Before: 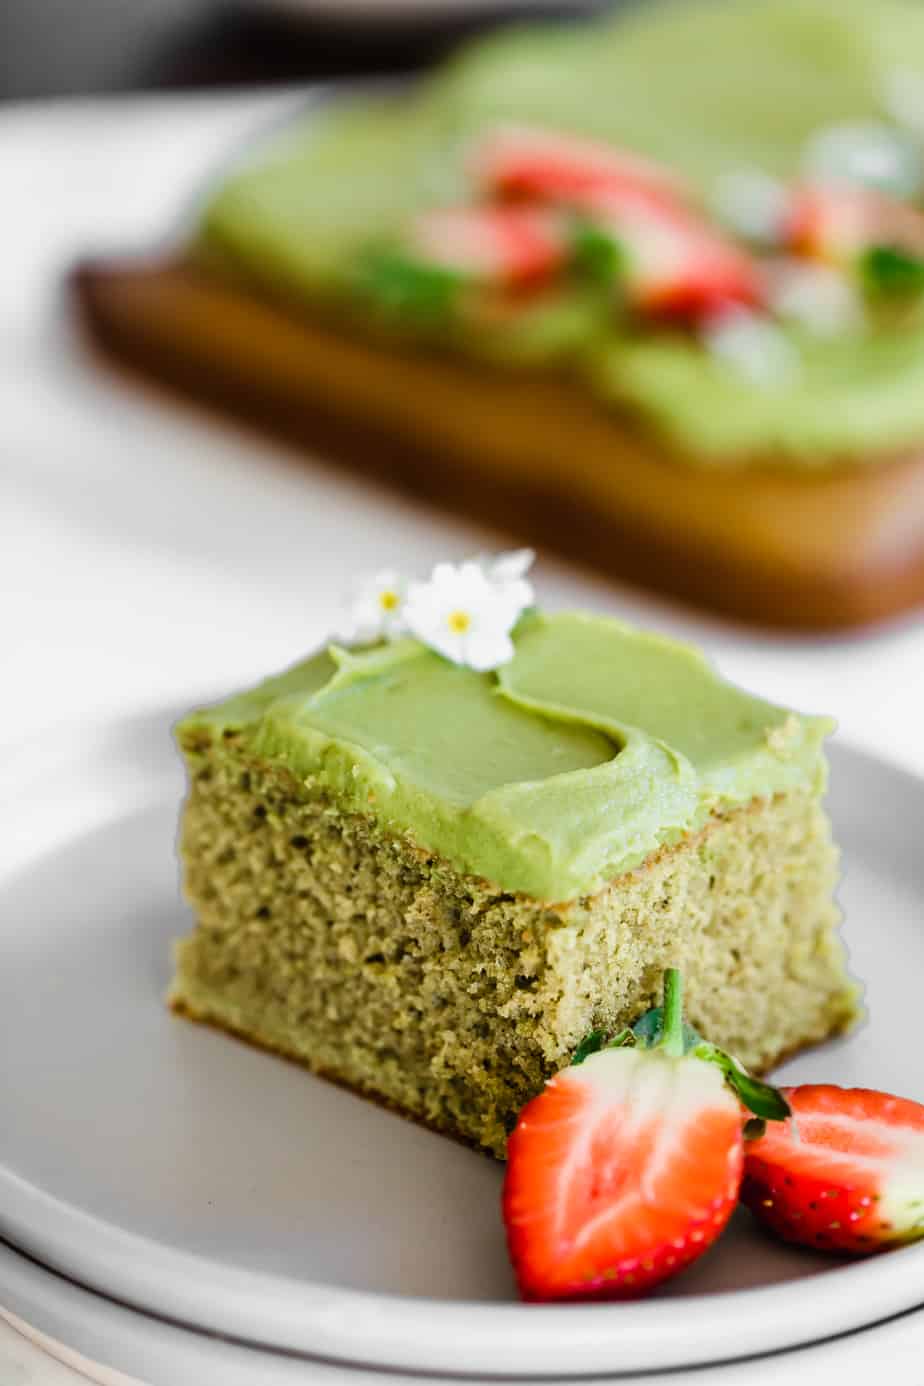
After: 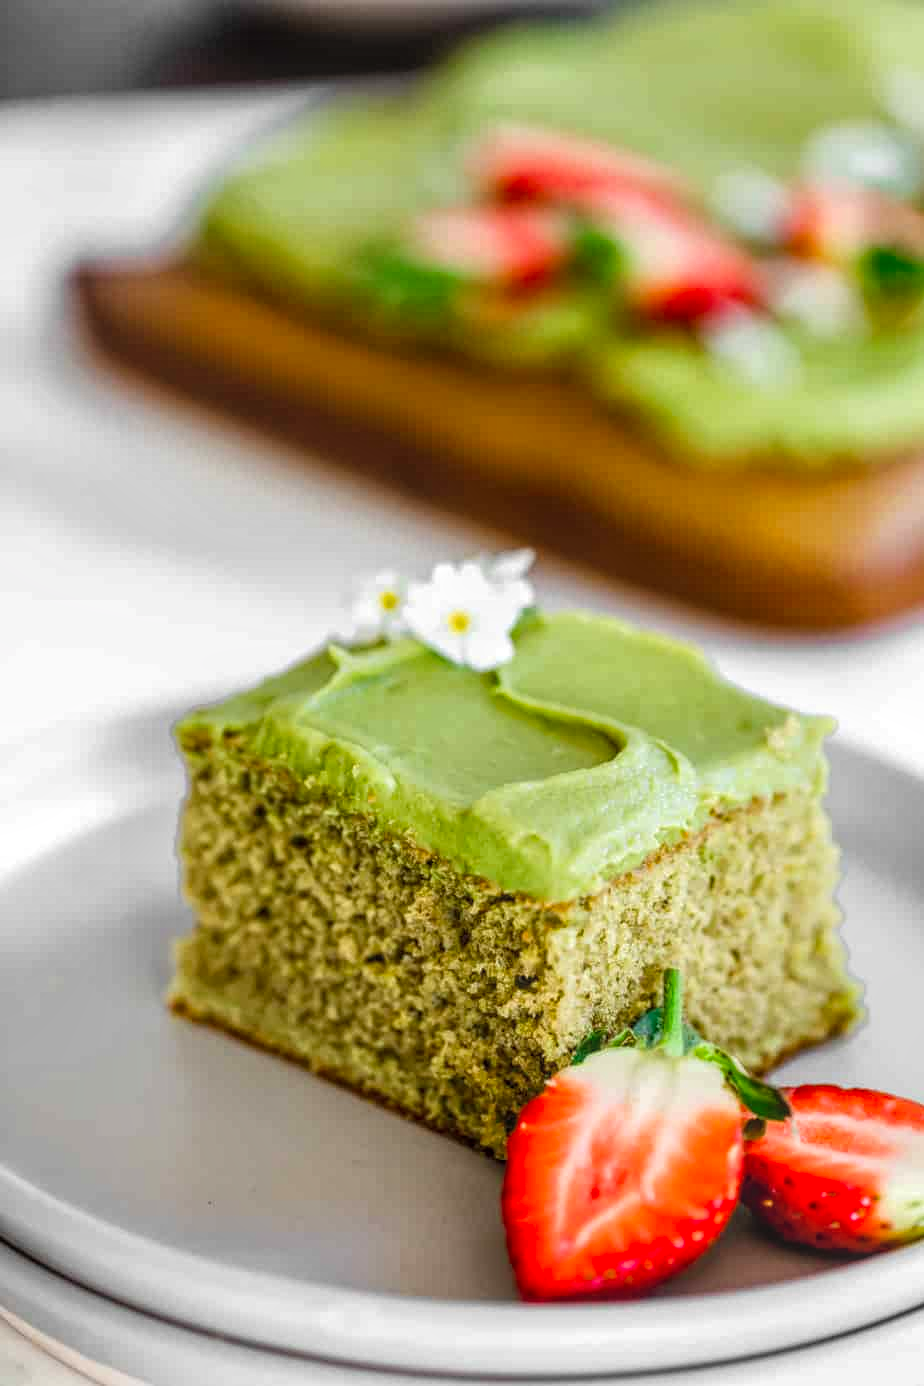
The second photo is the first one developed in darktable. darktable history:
exposure: compensate highlight preservation false
local contrast: highlights 74%, shadows 55%, detail 176%, midtone range 0.207
color contrast: green-magenta contrast 1.2, blue-yellow contrast 1.2
